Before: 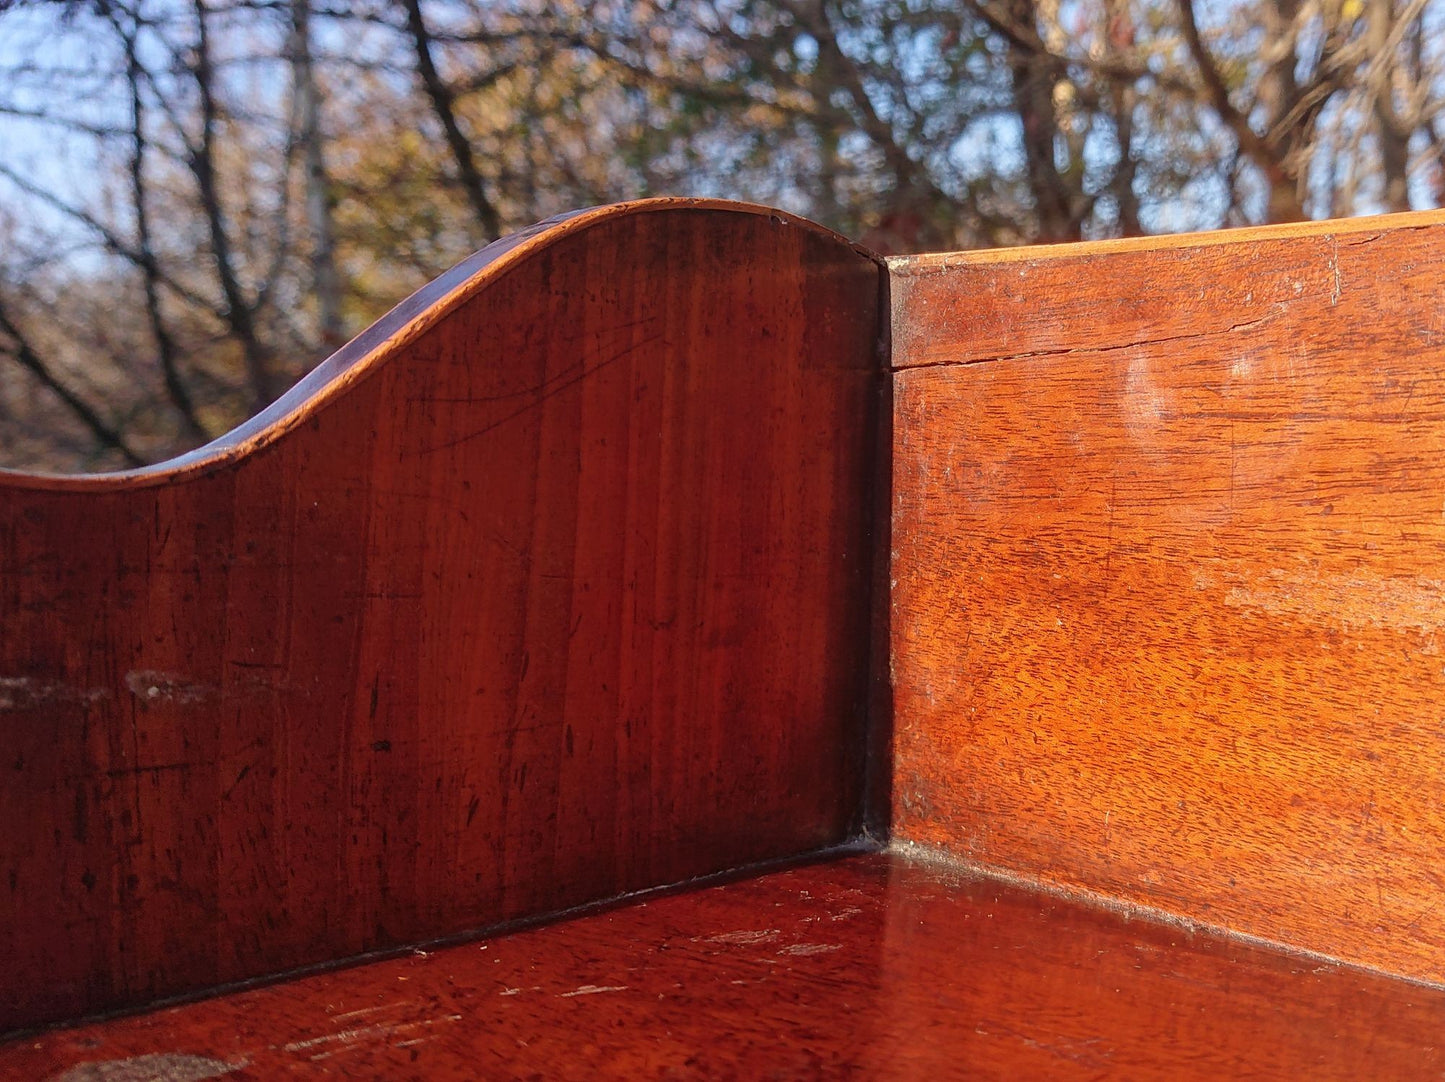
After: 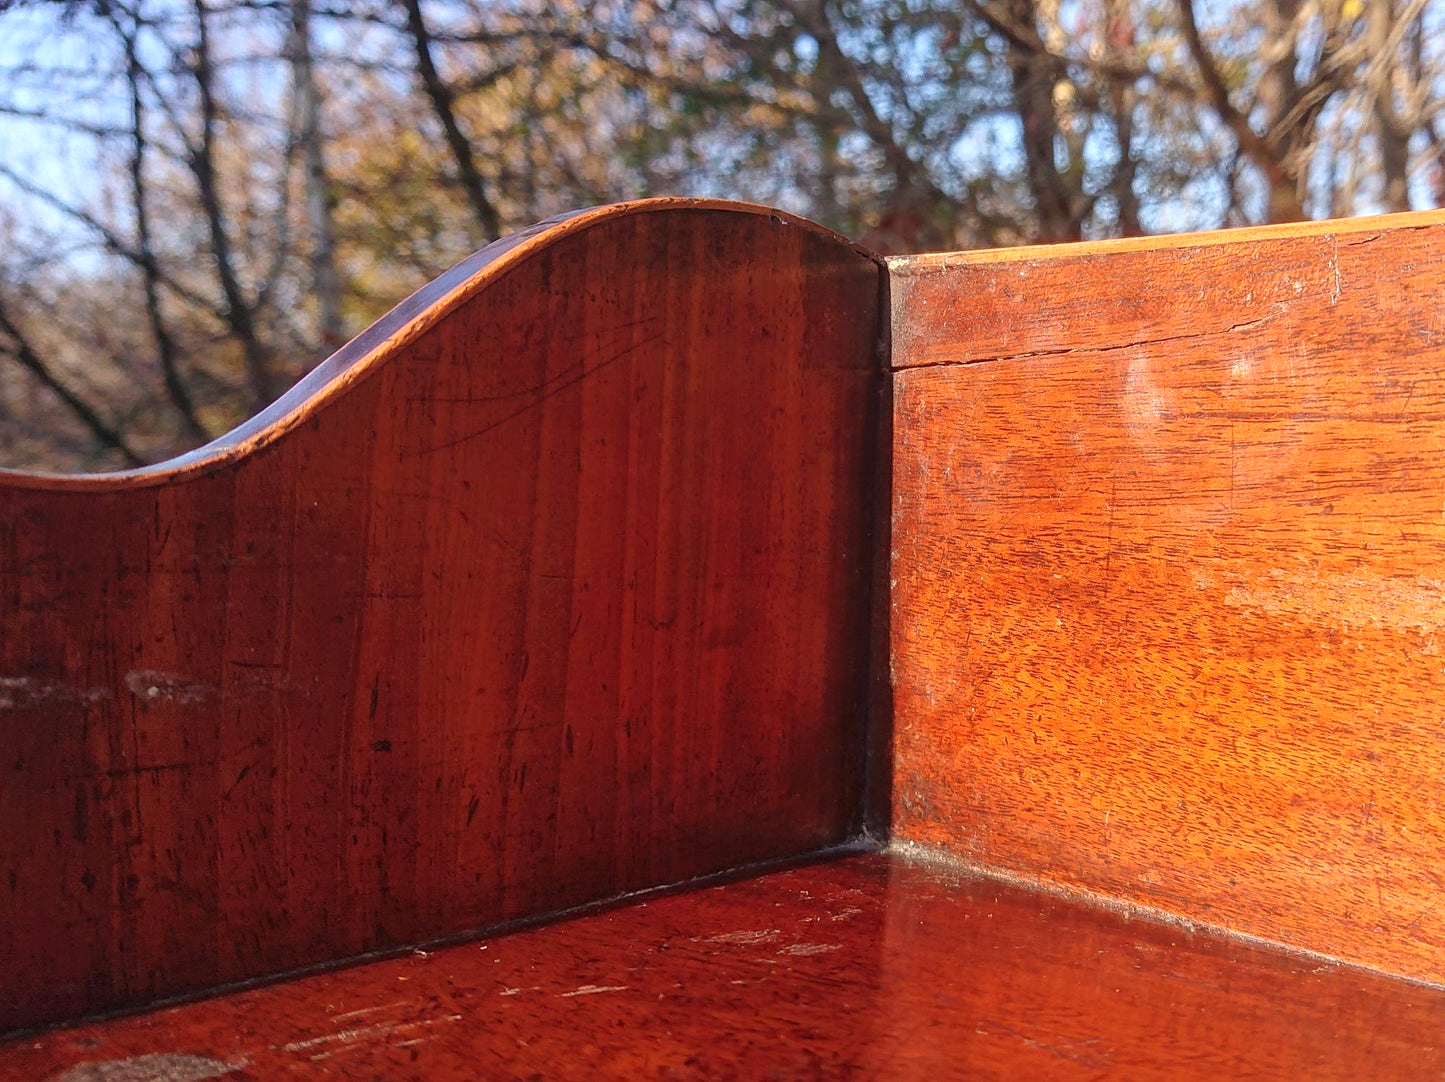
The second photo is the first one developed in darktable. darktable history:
exposure: exposure 0.297 EV, compensate exposure bias true, compensate highlight preservation false
